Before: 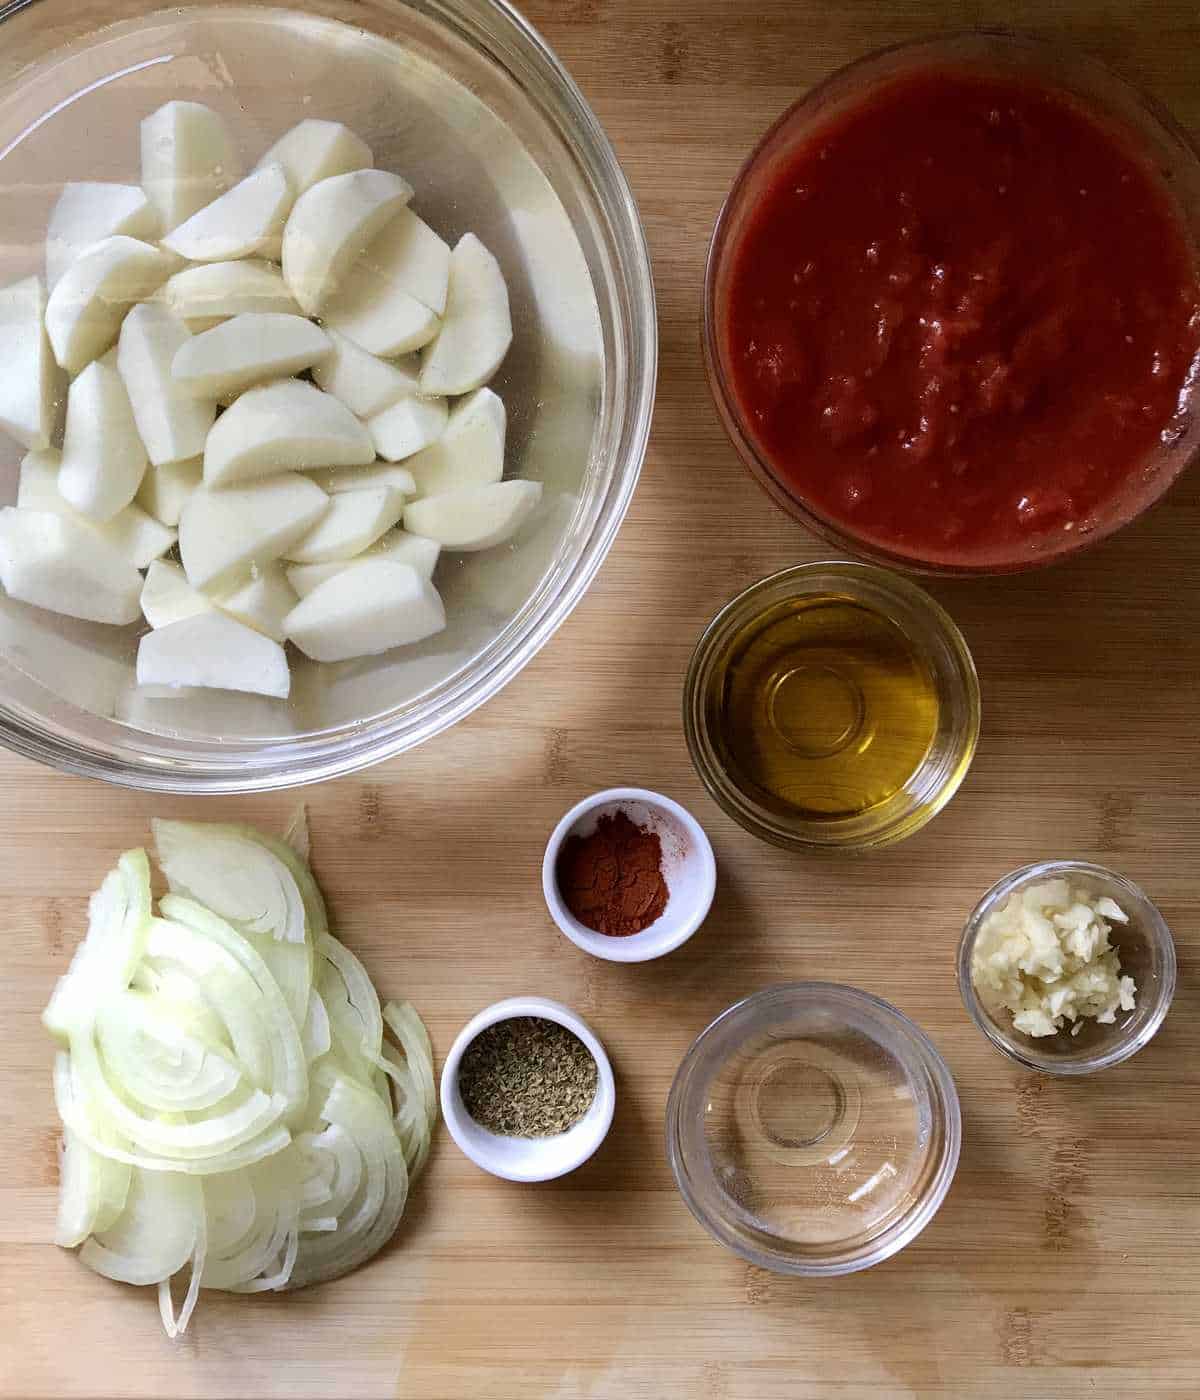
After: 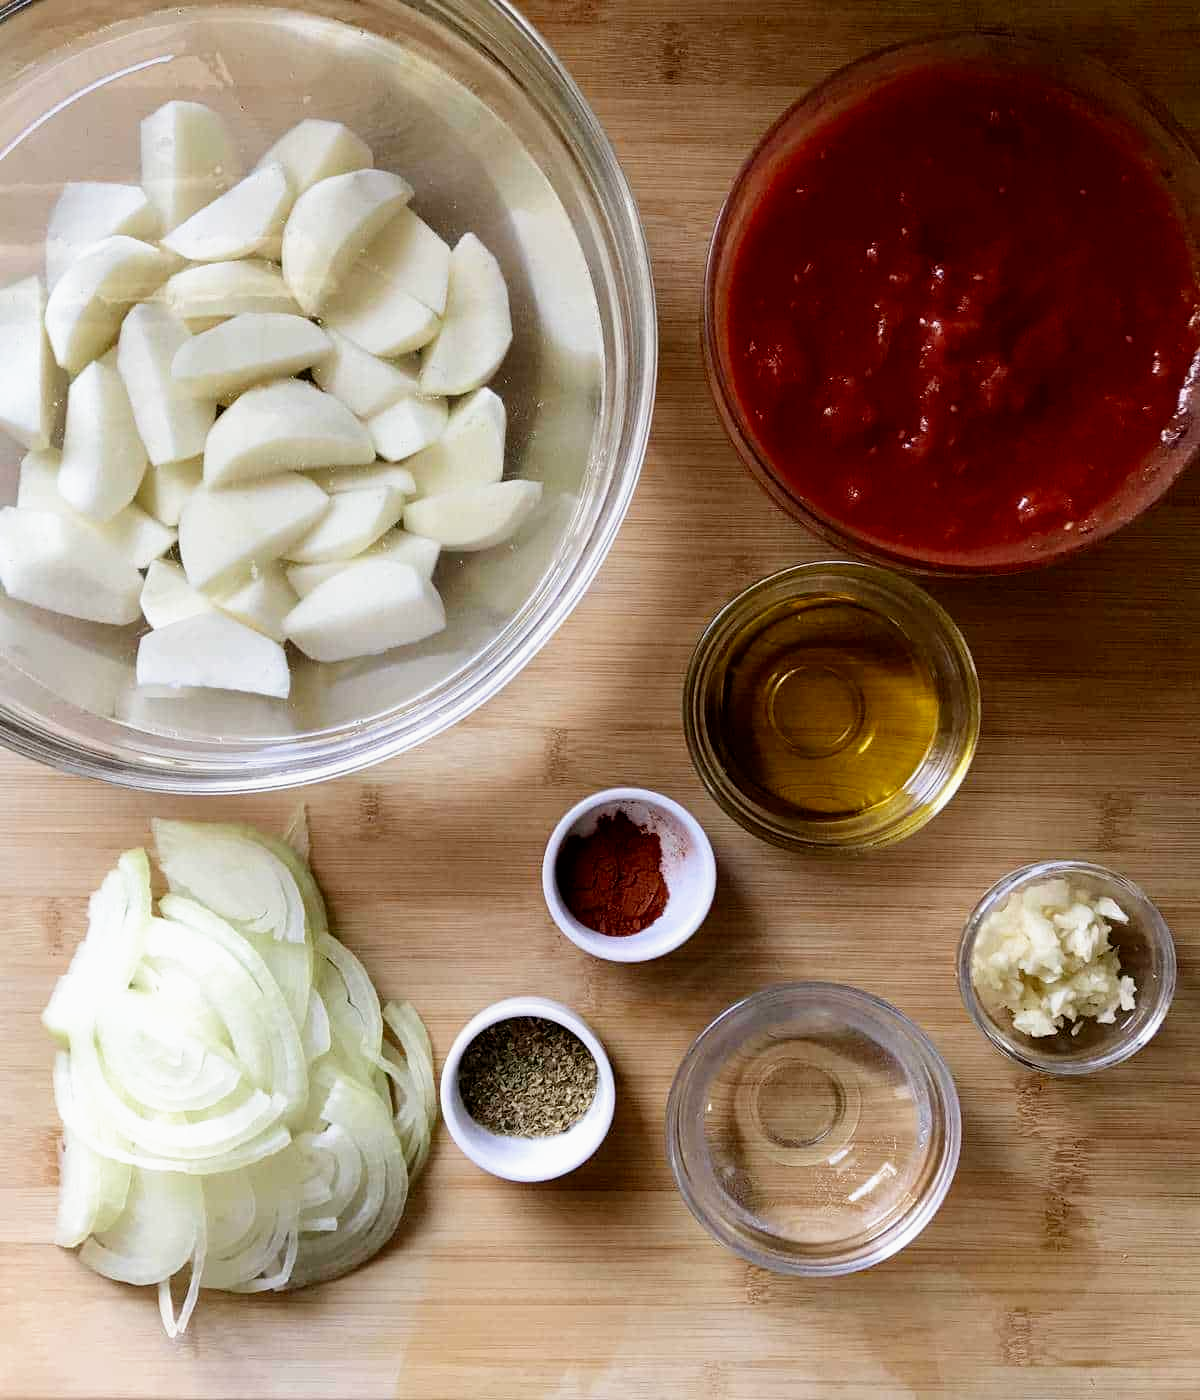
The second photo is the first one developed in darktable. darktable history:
filmic rgb: black relative exposure -11.99 EV, white relative exposure 2.81 EV, target black luminance 0%, hardness 8.12, latitude 70.14%, contrast 1.138, highlights saturation mix 10.96%, shadows ↔ highlights balance -0.391%, add noise in highlights 0.001, preserve chrominance no, color science v3 (2019), use custom middle-gray values true, contrast in highlights soft
exposure: exposure 0.133 EV, compensate highlight preservation false
